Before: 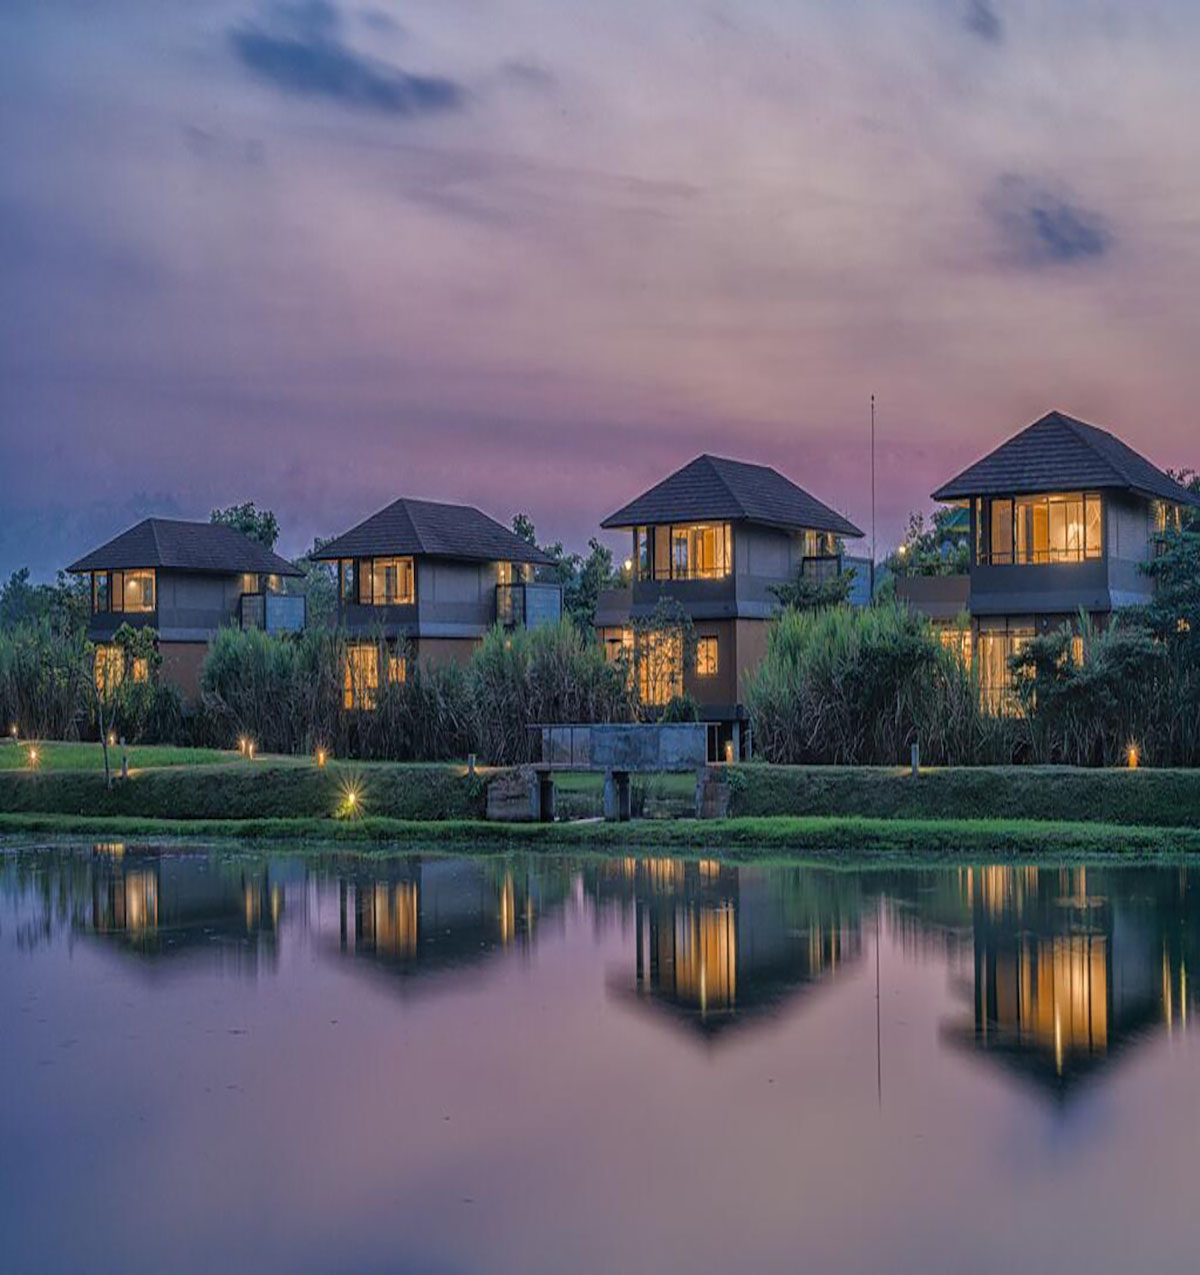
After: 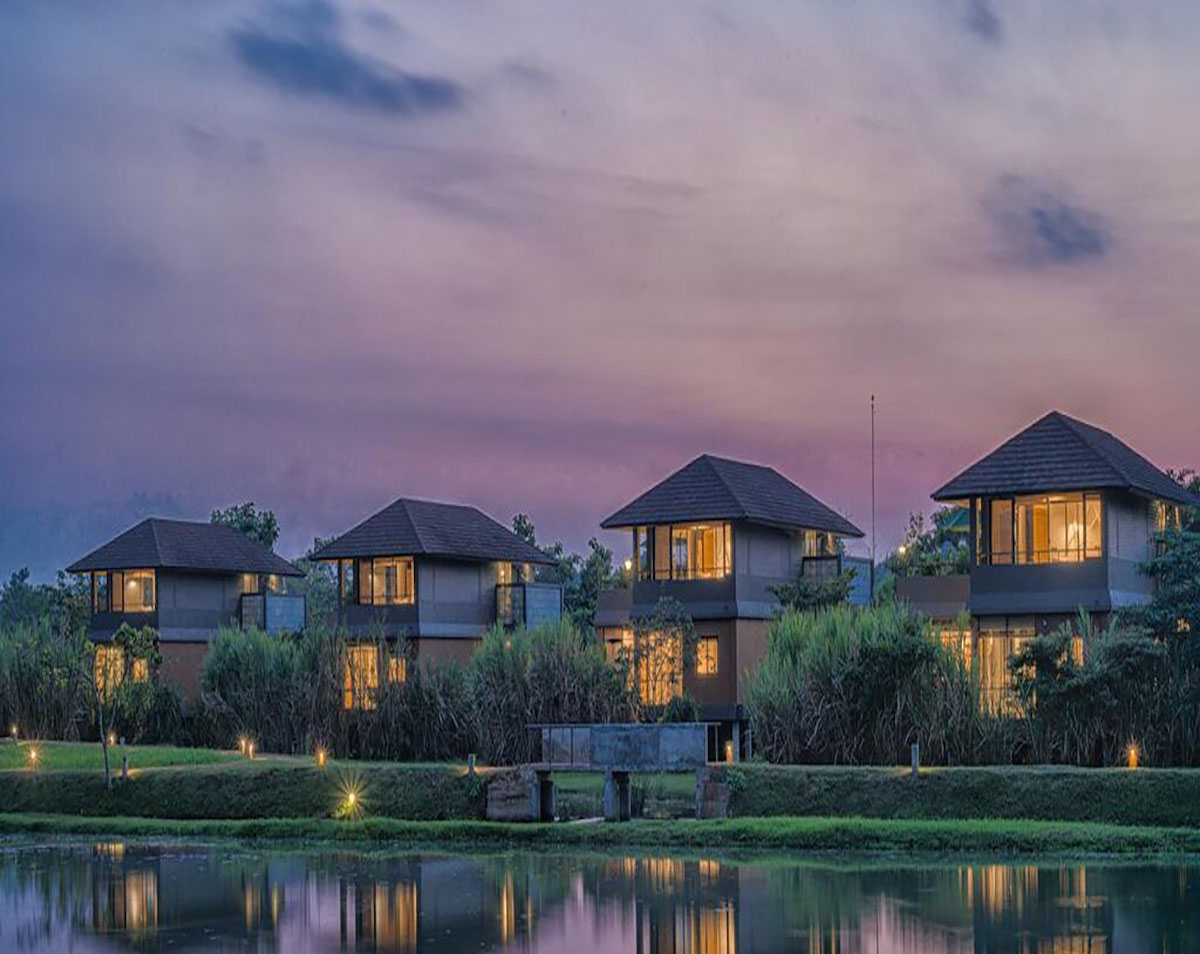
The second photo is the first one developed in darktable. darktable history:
white balance: emerald 1
crop: bottom 24.967%
